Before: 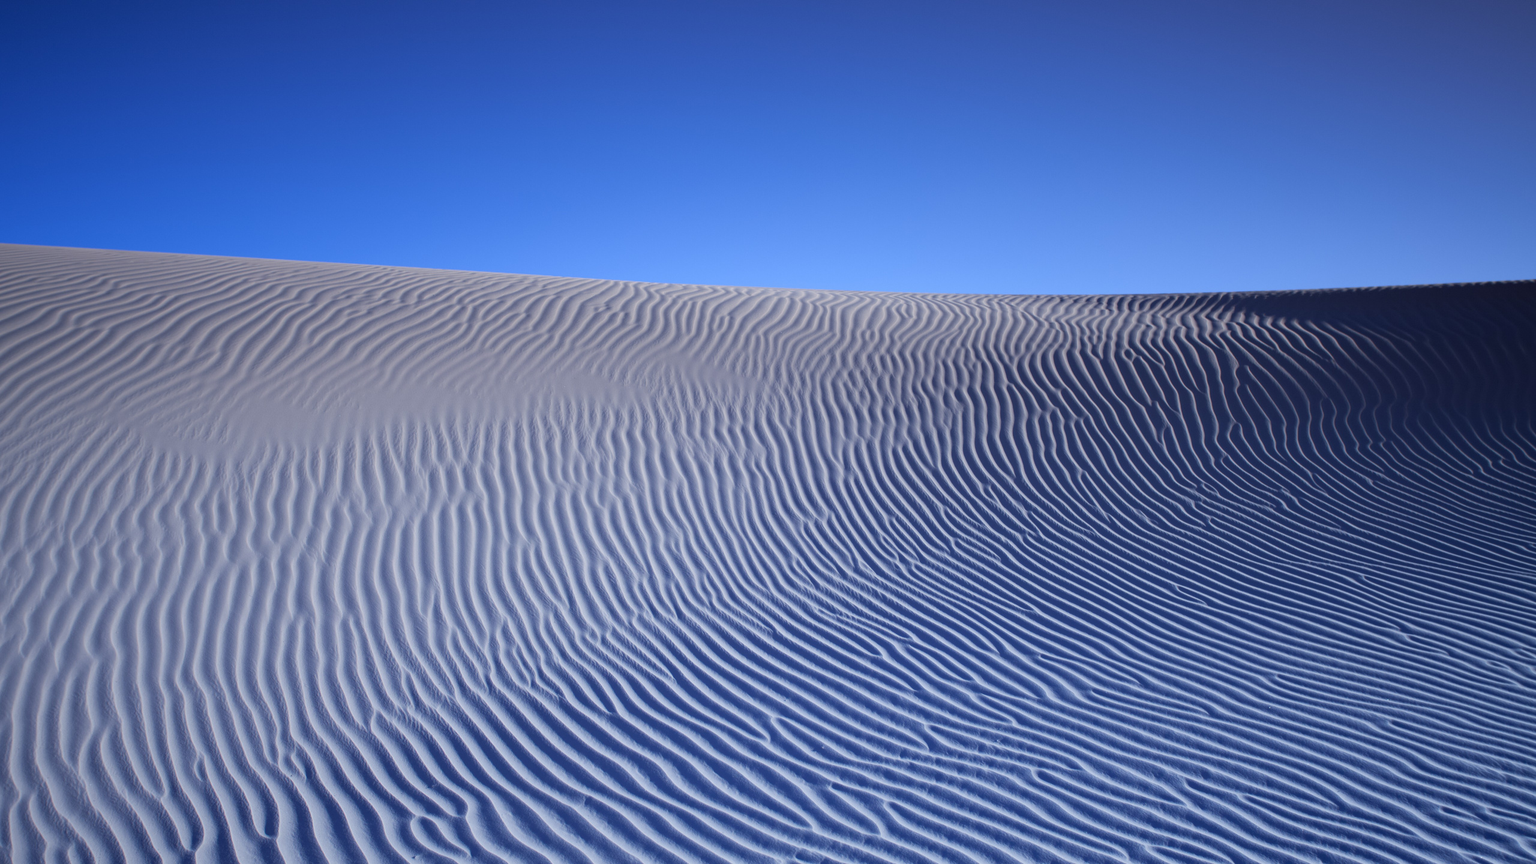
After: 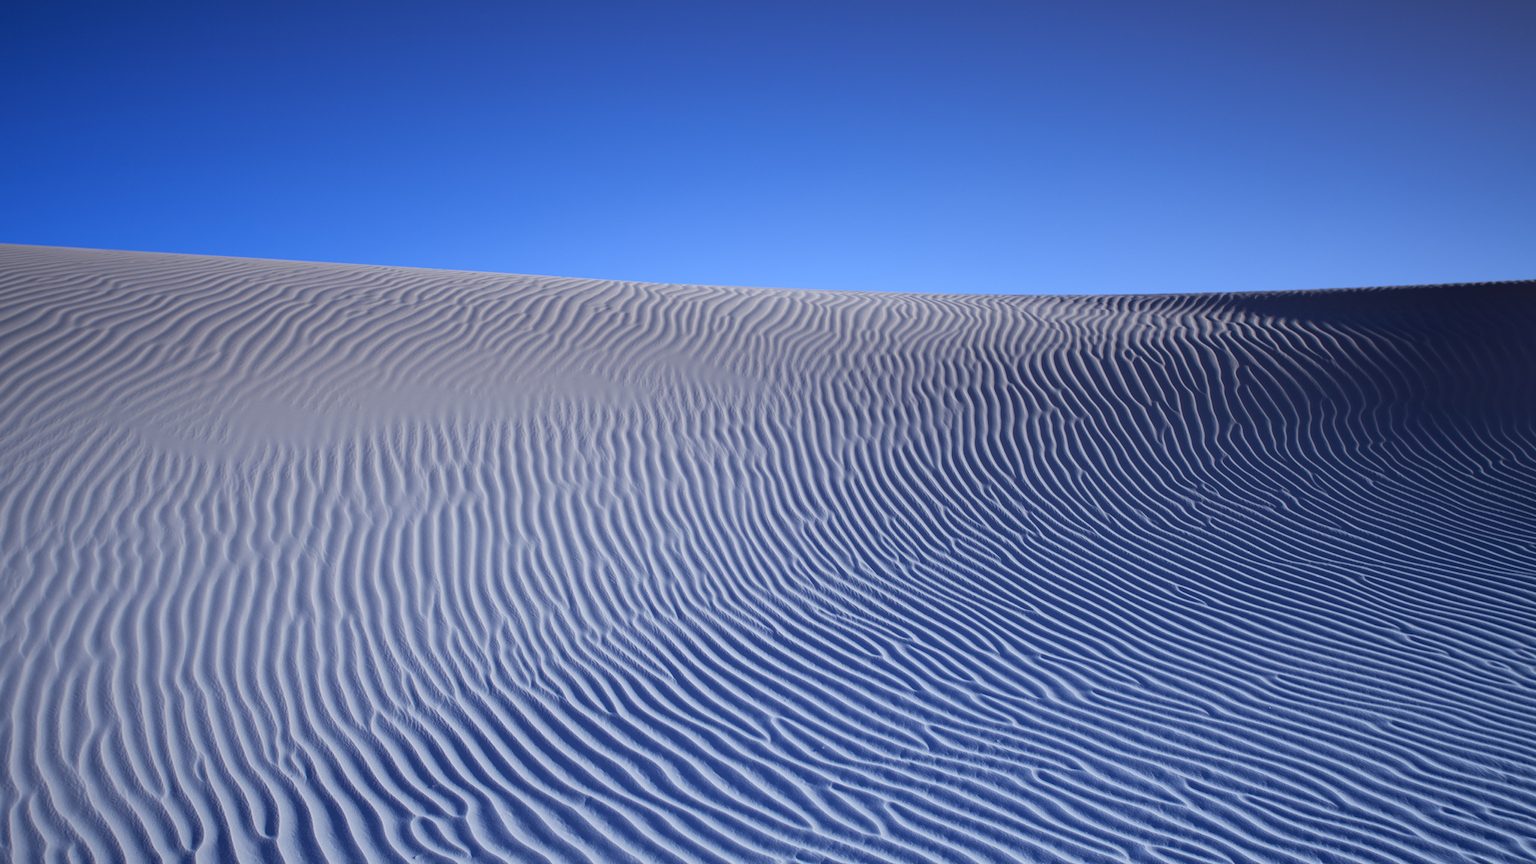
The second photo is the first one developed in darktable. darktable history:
shadows and highlights: shadows 61.82, white point adjustment 0.485, highlights -33.28, compress 84.2%, highlights color adjustment 42.78%
